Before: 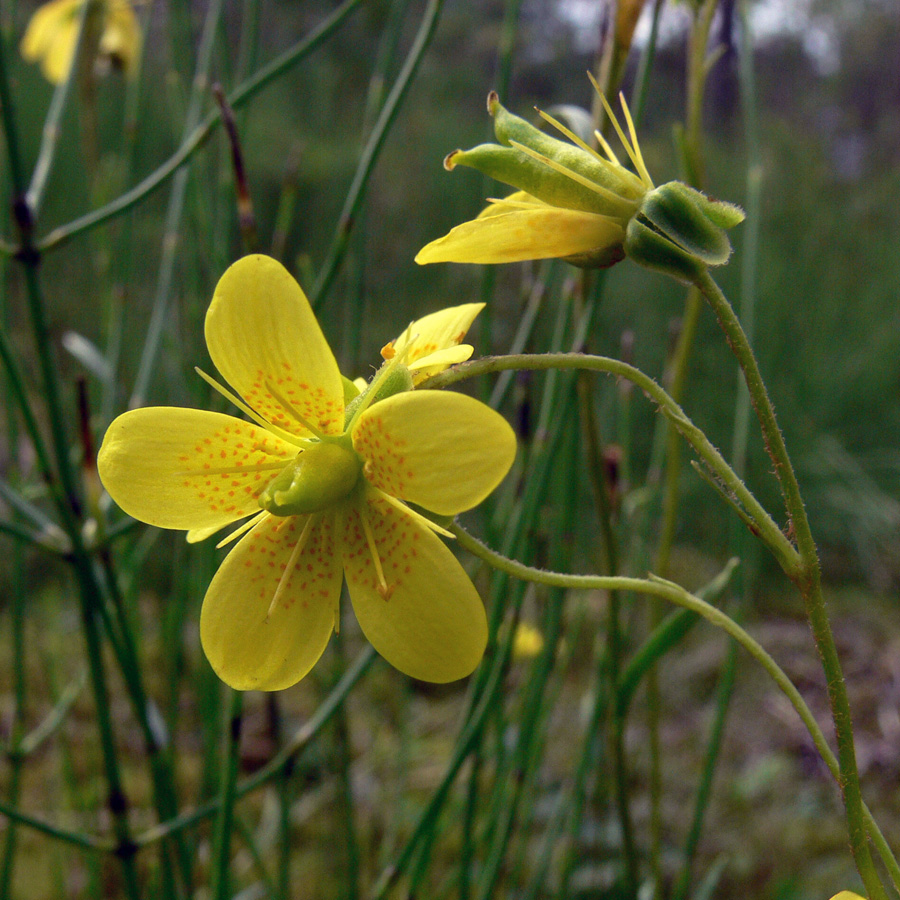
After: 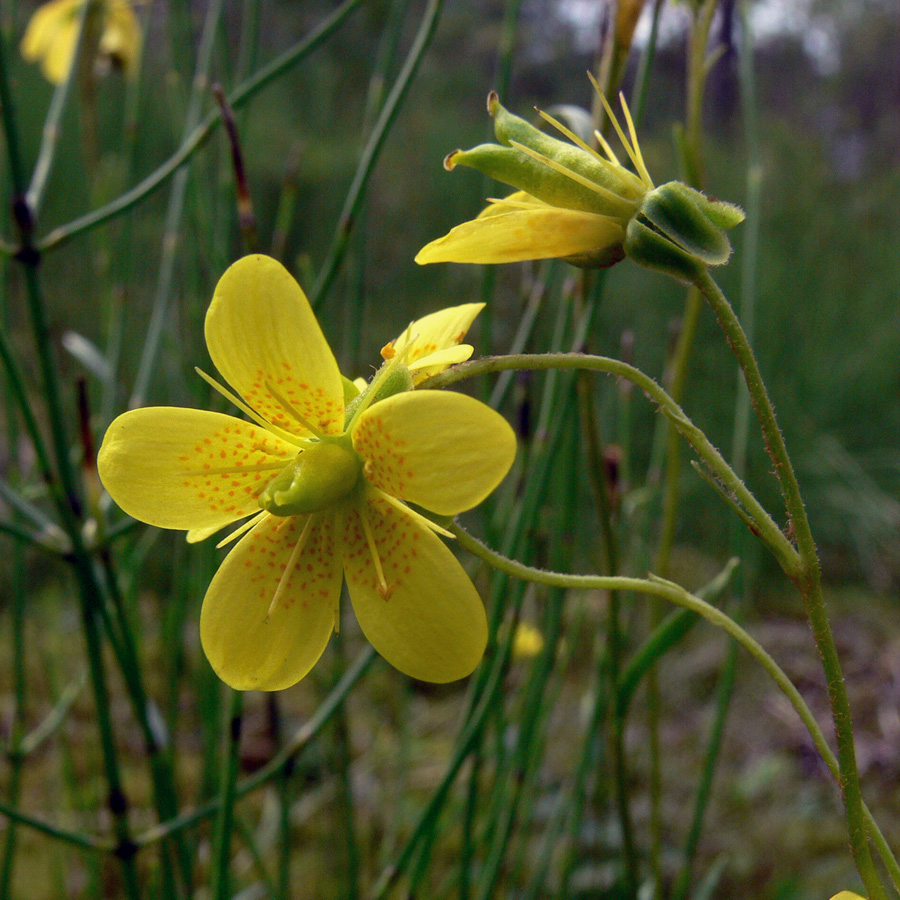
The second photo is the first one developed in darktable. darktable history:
exposure: black level correction 0.002, exposure -0.1 EV, compensate highlight preservation false
rotate and perspective: automatic cropping off
